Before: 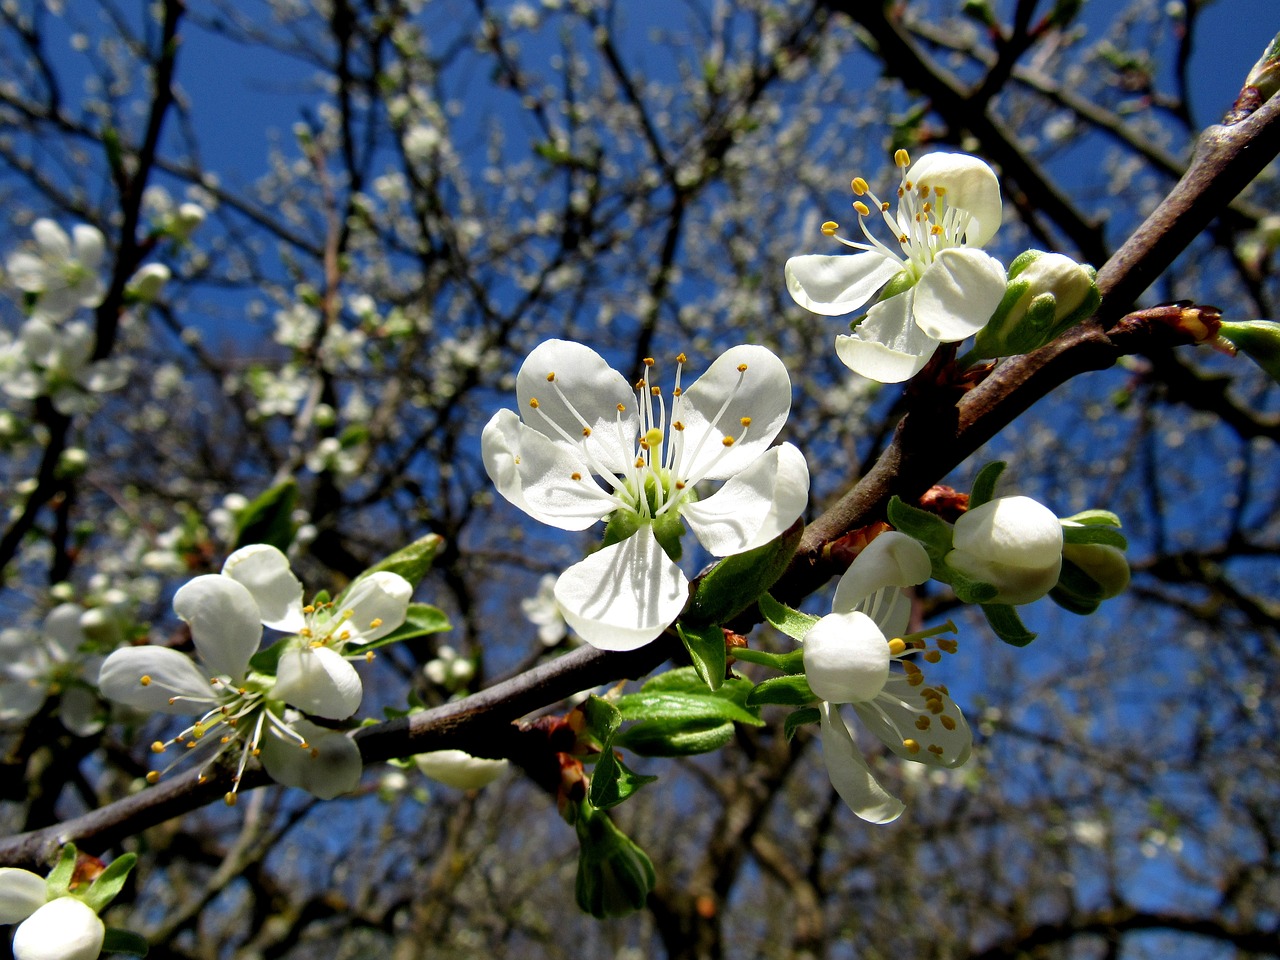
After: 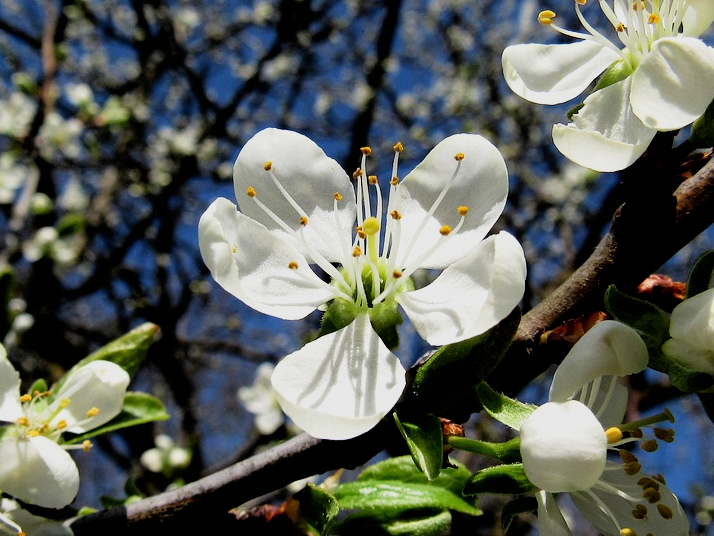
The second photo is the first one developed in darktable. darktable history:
crop and rotate: left 22.13%, top 22.054%, right 22.026%, bottom 22.102%
filmic rgb: black relative exposure -5 EV, white relative exposure 3.5 EV, hardness 3.19, contrast 1.2, highlights saturation mix -30%
